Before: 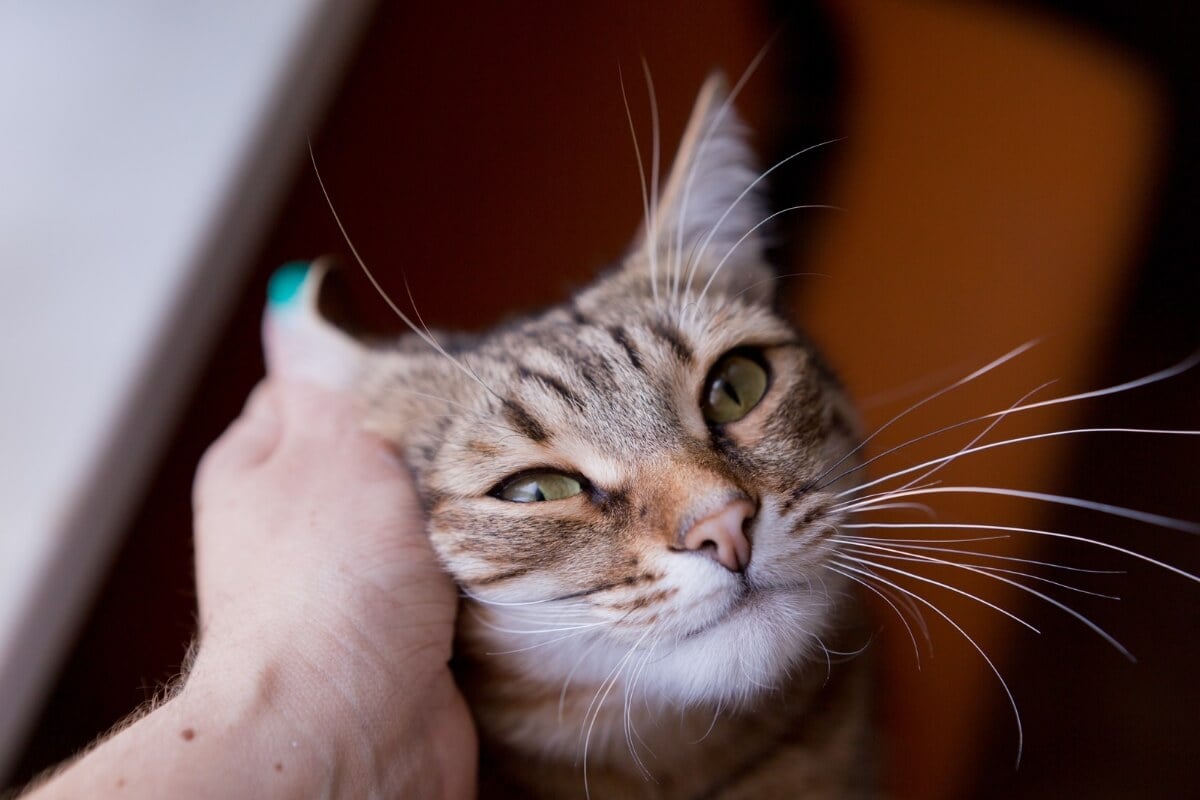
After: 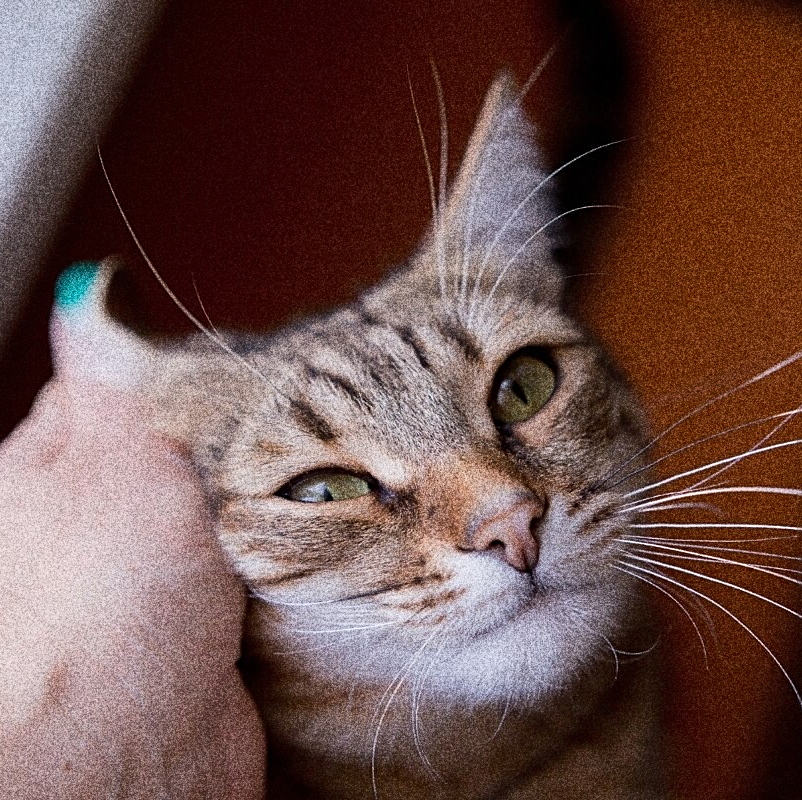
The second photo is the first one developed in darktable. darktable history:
sharpen: on, module defaults
crop and rotate: left 17.732%, right 15.423%
grain: coarseness 30.02 ISO, strength 100%
